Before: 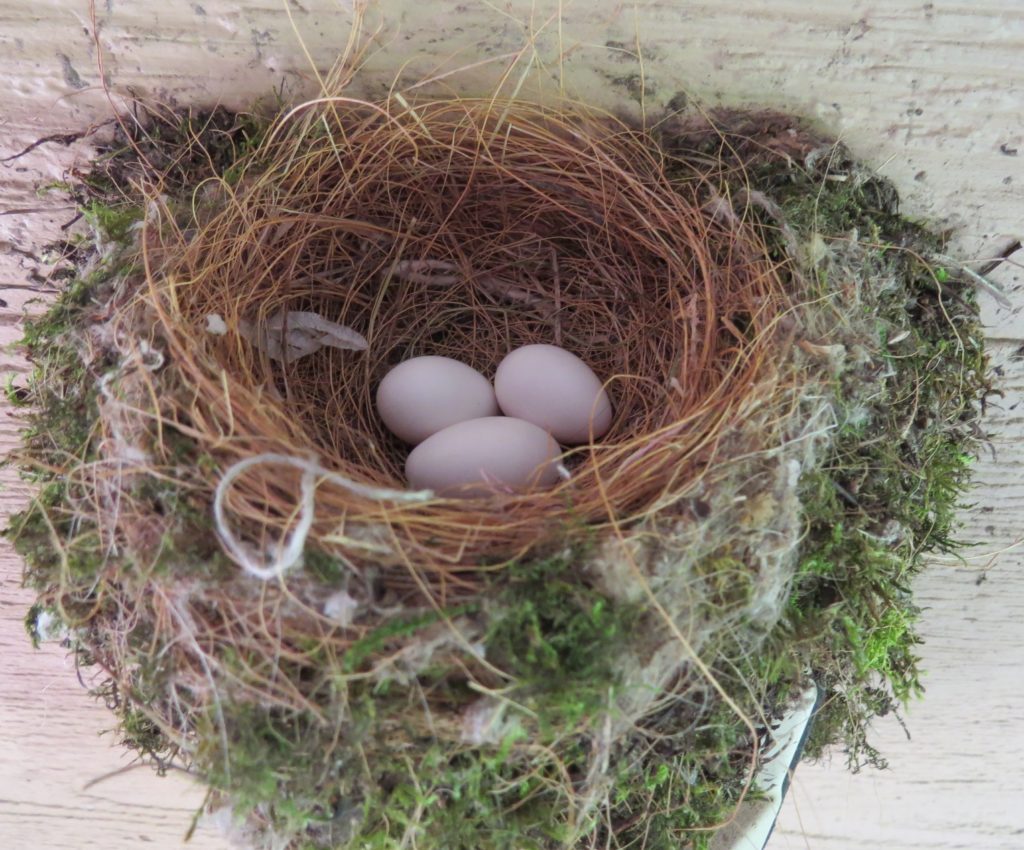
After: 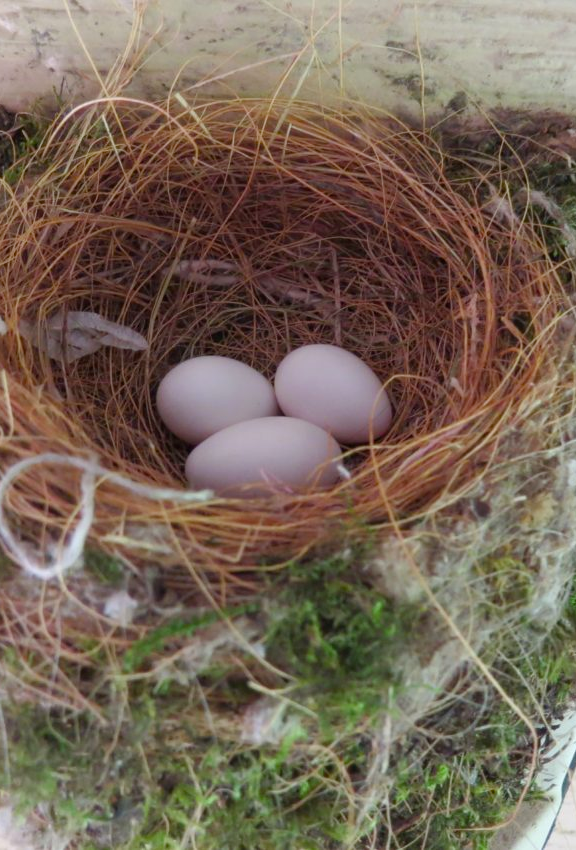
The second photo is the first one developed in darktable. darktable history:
crop: left 21.496%, right 22.254%
color balance rgb: perceptual saturation grading › global saturation 20%, perceptual saturation grading › highlights -25%, perceptual saturation grading › shadows 25%
